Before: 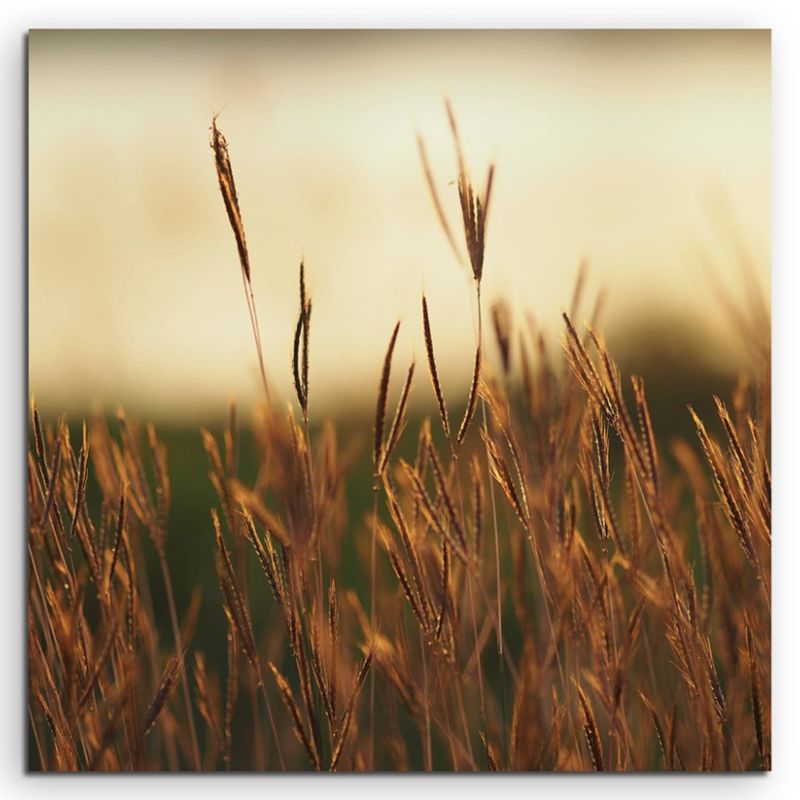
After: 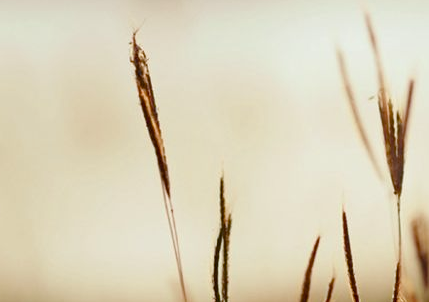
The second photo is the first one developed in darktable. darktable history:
color balance rgb: perceptual saturation grading › global saturation 20%, perceptual saturation grading › highlights -50%, perceptual saturation grading › shadows 30%
white balance: red 0.974, blue 1.044
crop: left 10.121%, top 10.631%, right 36.218%, bottom 51.526%
